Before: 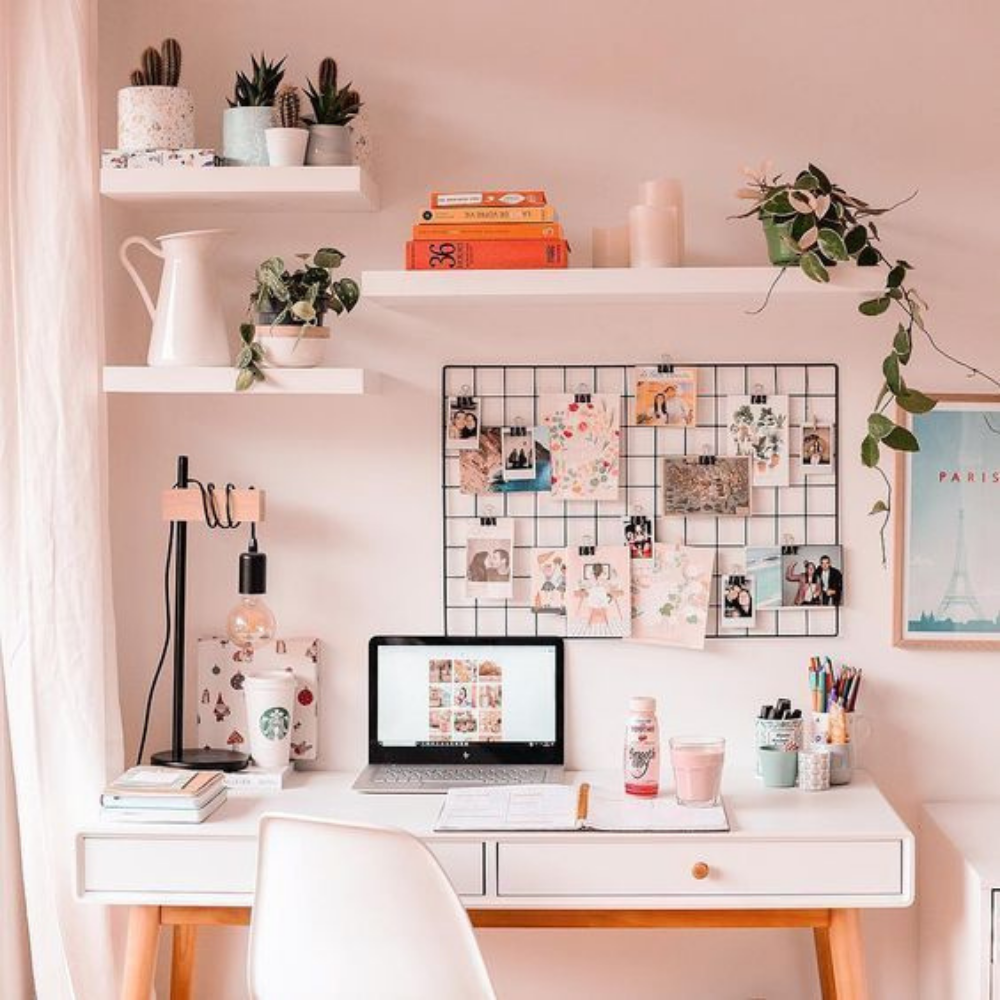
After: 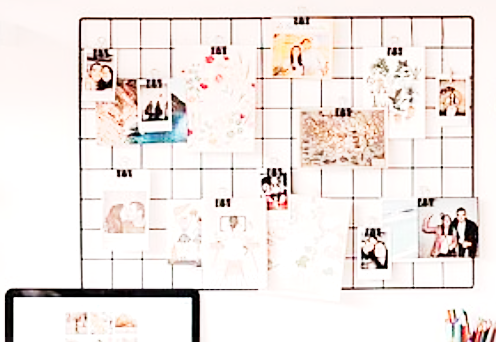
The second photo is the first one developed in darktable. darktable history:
exposure: exposure 0.508 EV, compensate exposure bias true, compensate highlight preservation false
base curve: curves: ch0 [(0, 0) (0, 0.001) (0.001, 0.001) (0.004, 0.002) (0.007, 0.004) (0.015, 0.013) (0.033, 0.045) (0.052, 0.096) (0.075, 0.17) (0.099, 0.241) (0.163, 0.42) (0.219, 0.55) (0.259, 0.616) (0.327, 0.722) (0.365, 0.765) (0.522, 0.873) (0.547, 0.881) (0.689, 0.919) (0.826, 0.952) (1, 1)], preserve colors none
crop: left 36.425%, top 34.833%, right 13.169%, bottom 30.904%
sharpen: on, module defaults
